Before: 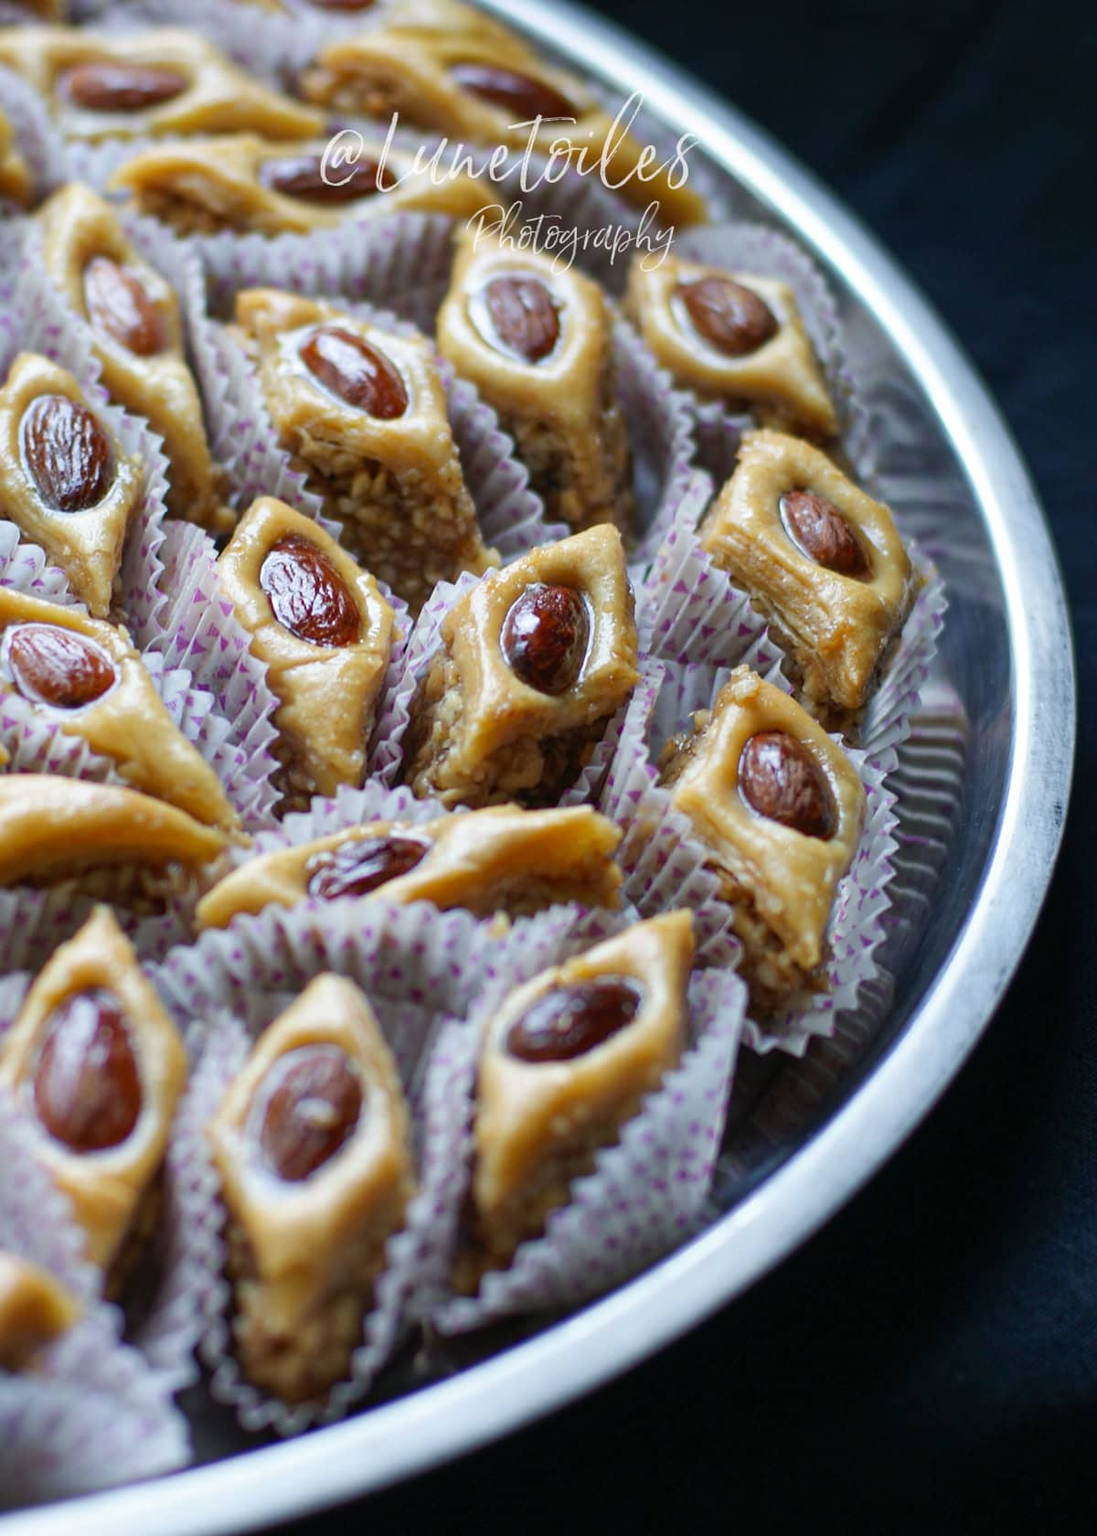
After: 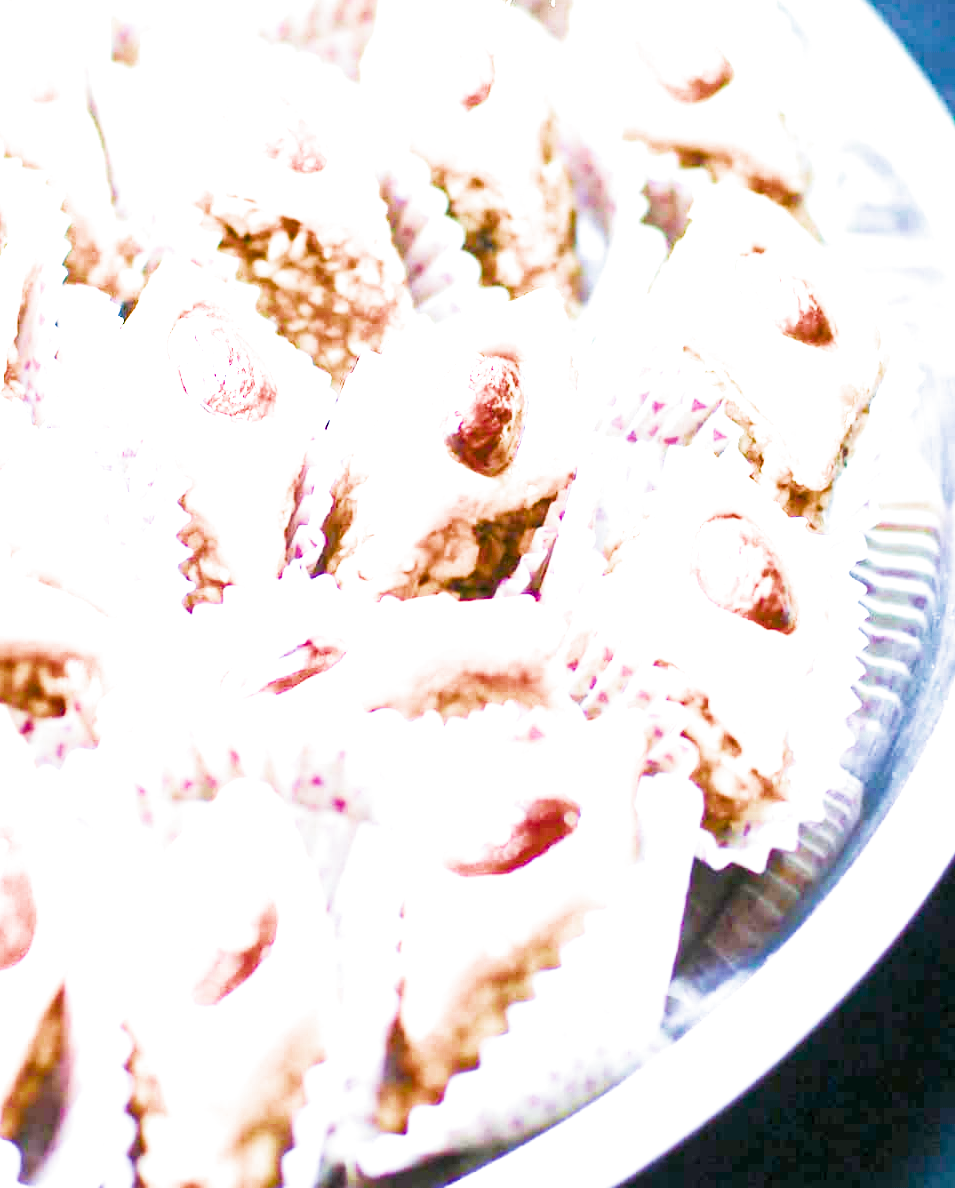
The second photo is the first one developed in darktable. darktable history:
crop: left 9.667%, top 16.908%, right 10.668%, bottom 12.351%
color balance rgb: perceptual saturation grading › global saturation 36.582%, perceptual saturation grading › shadows 34.669%, perceptual brilliance grading › global brilliance 34.636%, perceptual brilliance grading › highlights 49.477%, perceptual brilliance grading › mid-tones 59.541%, perceptual brilliance grading › shadows 34.699%, global vibrance 20%
exposure: exposure 2.209 EV, compensate highlight preservation false
filmic rgb: black relative exposure -7.65 EV, white relative exposure 4.56 EV, hardness 3.61, color science v4 (2020), contrast in shadows soft, contrast in highlights soft
